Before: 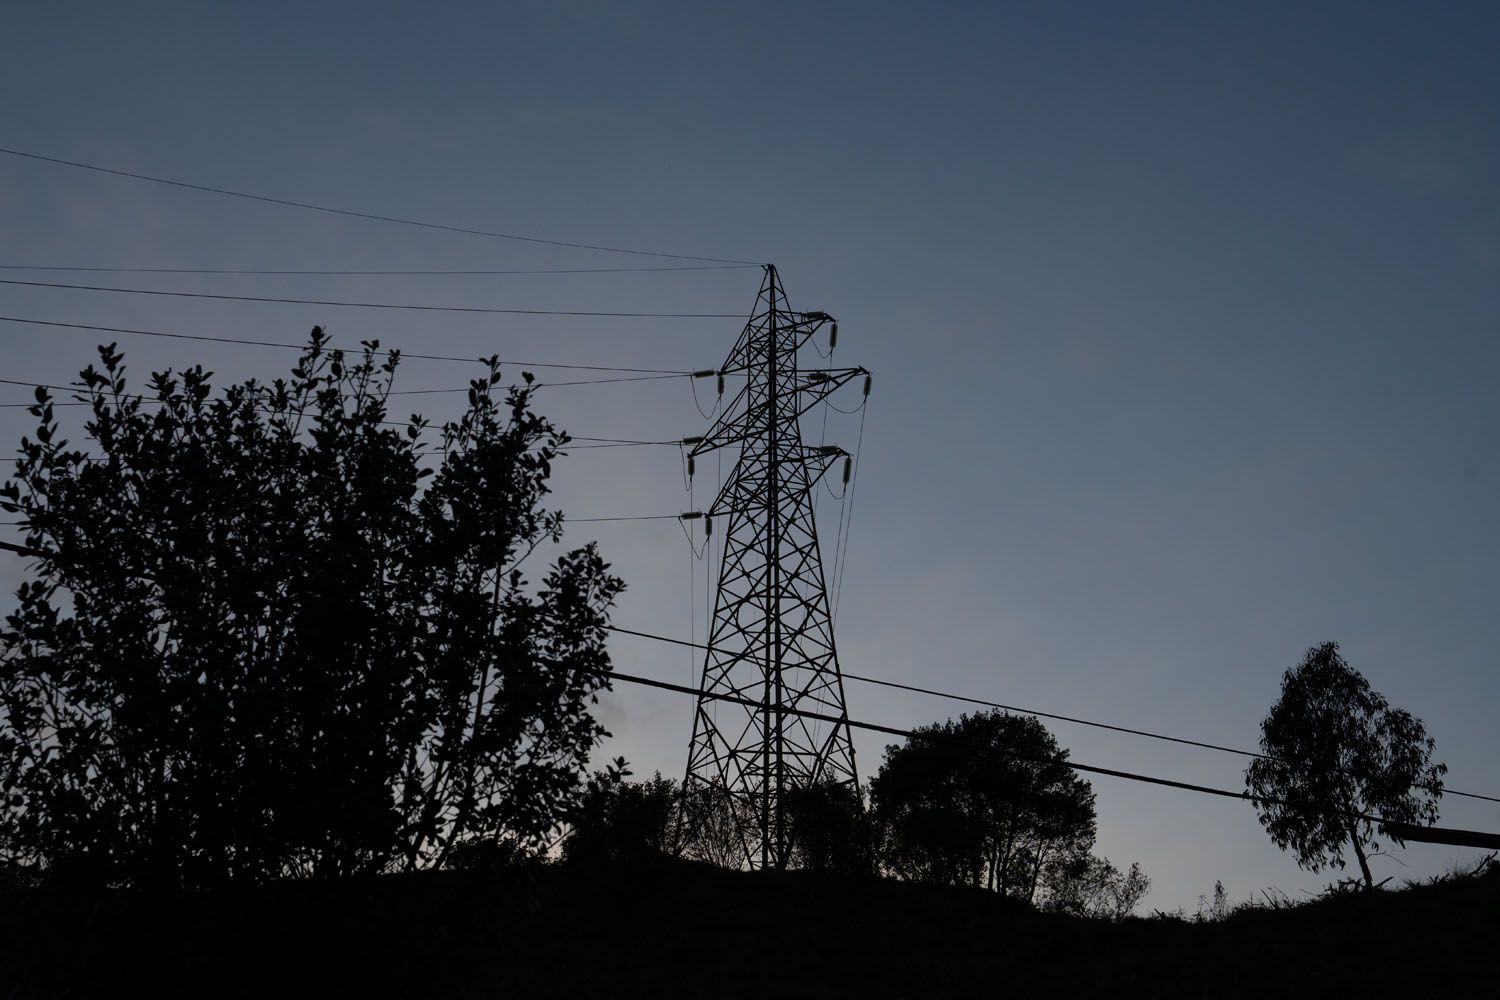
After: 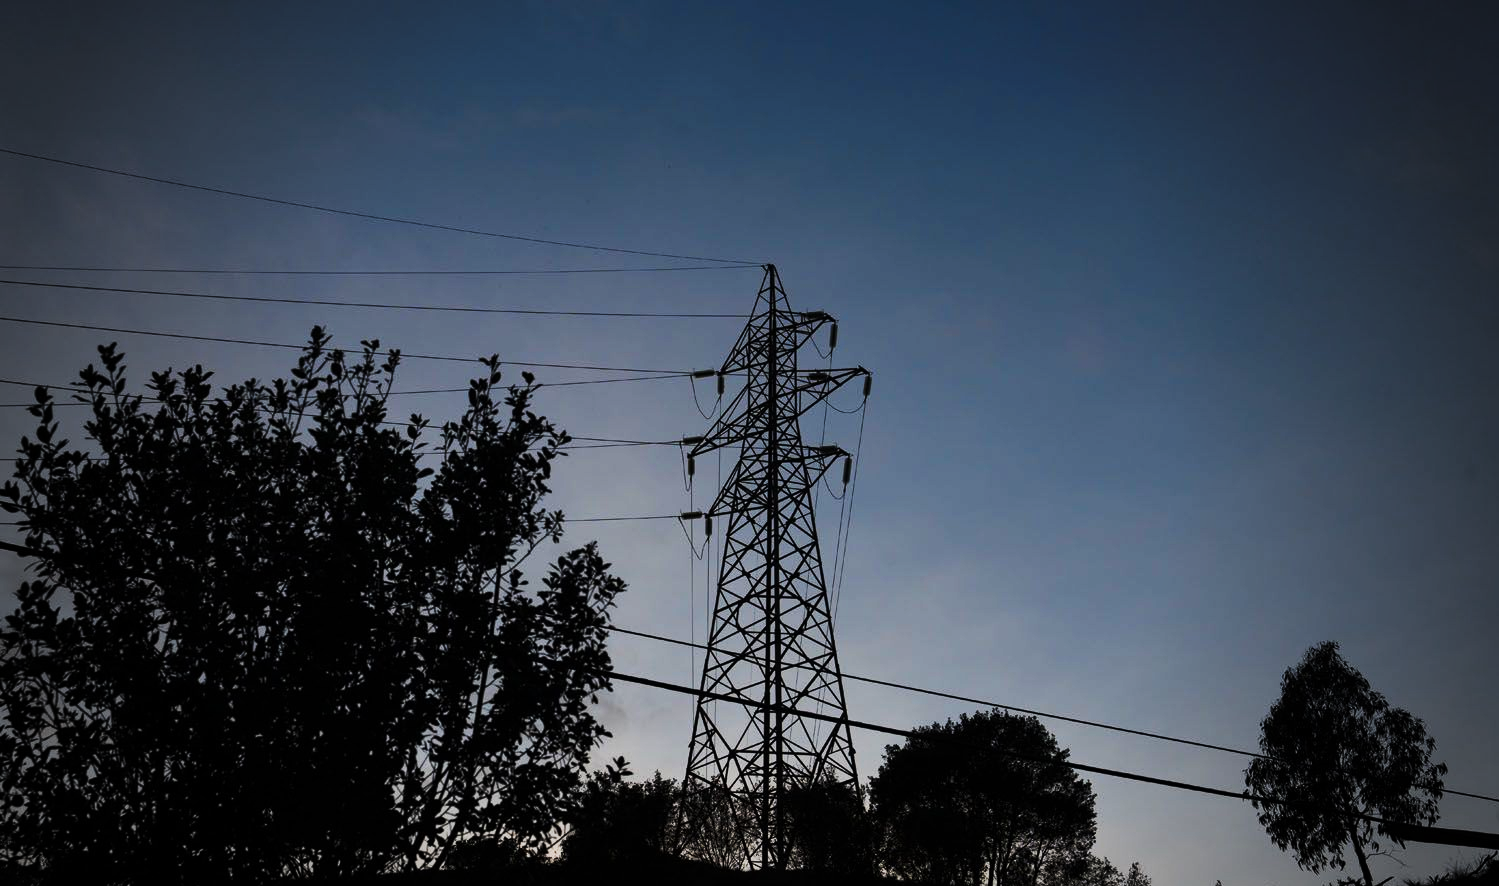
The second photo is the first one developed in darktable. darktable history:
tone curve: curves: ch0 [(0, 0) (0.288, 0.201) (0.683, 0.793) (1, 1)], preserve colors none
vignetting: fall-off start 64.73%, width/height ratio 0.879
crop and rotate: top 0%, bottom 11.341%
